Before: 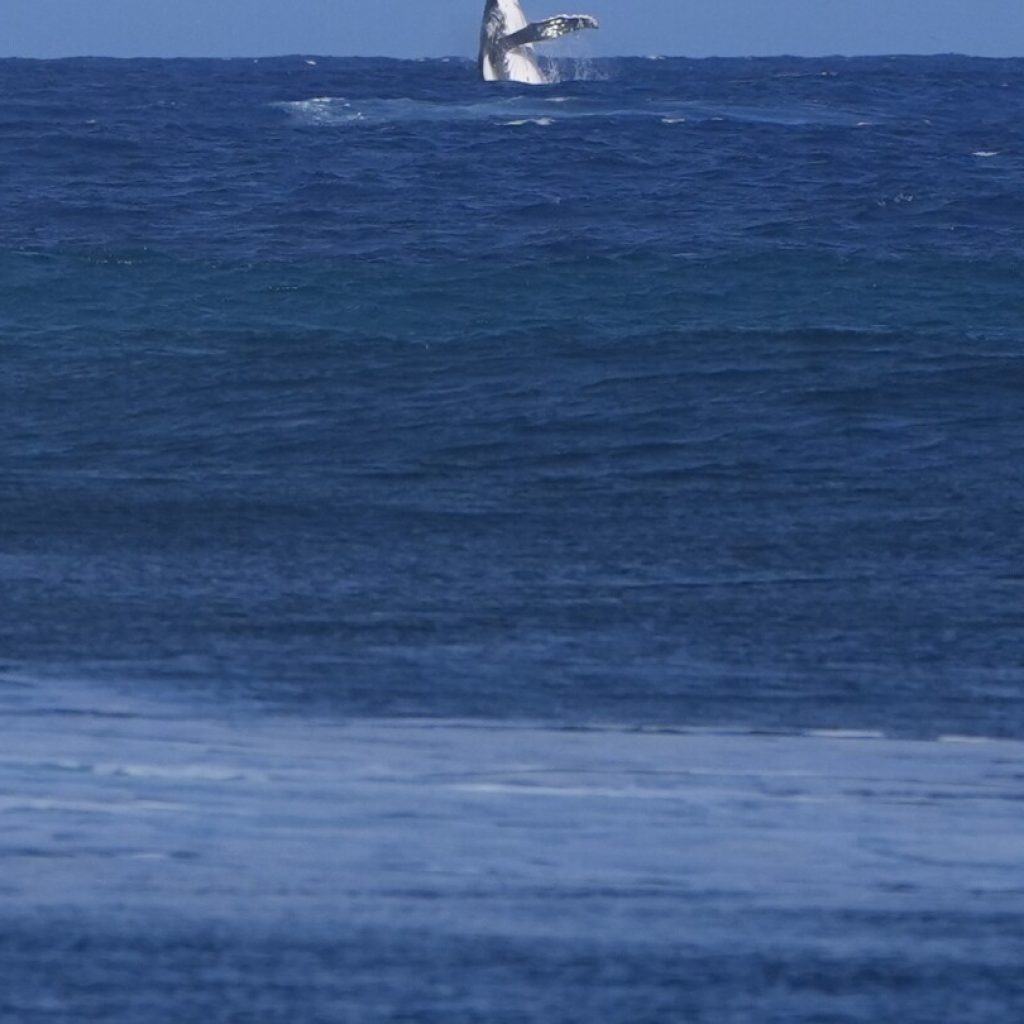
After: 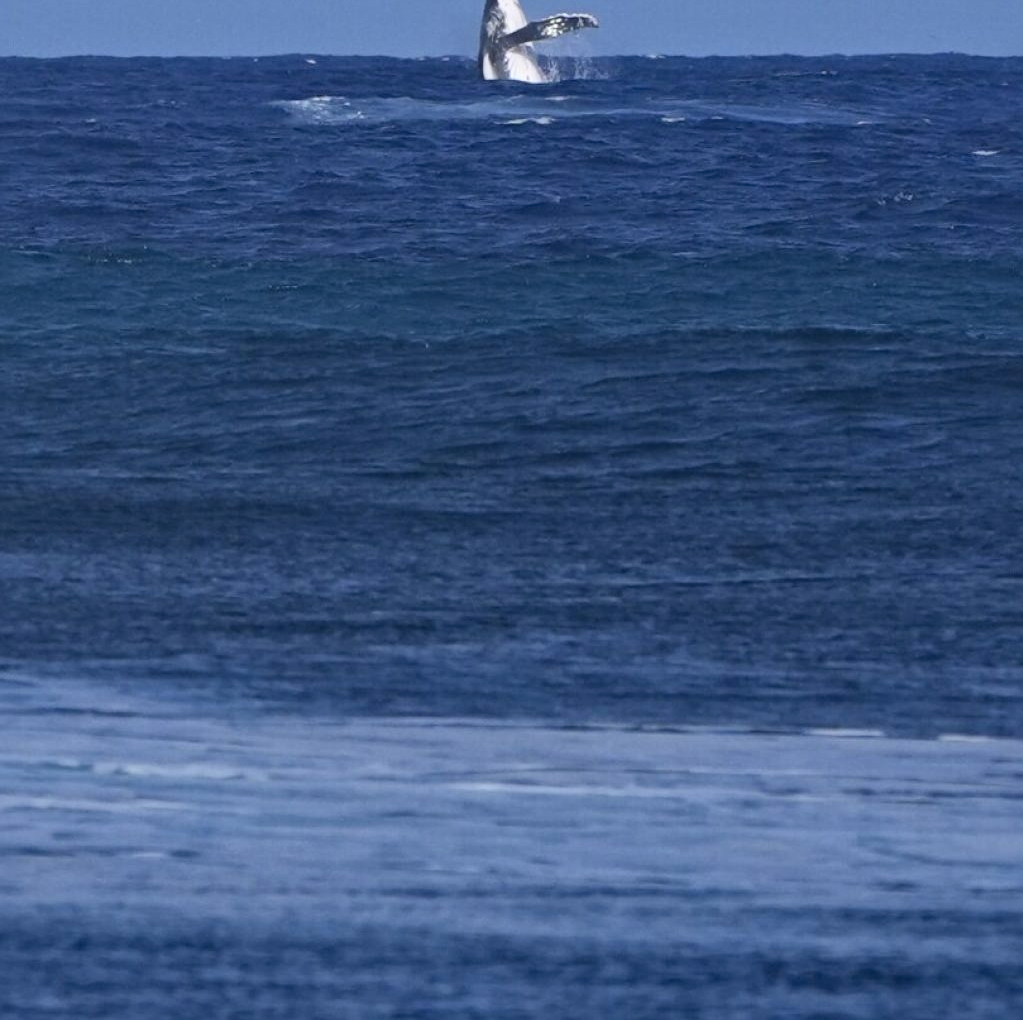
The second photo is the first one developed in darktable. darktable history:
local contrast: mode bilateral grid, contrast 20, coarseness 20, detail 150%, midtone range 0.2
exposure: exposure 0.074 EV, compensate highlight preservation false
crop: top 0.157%, bottom 0.16%
